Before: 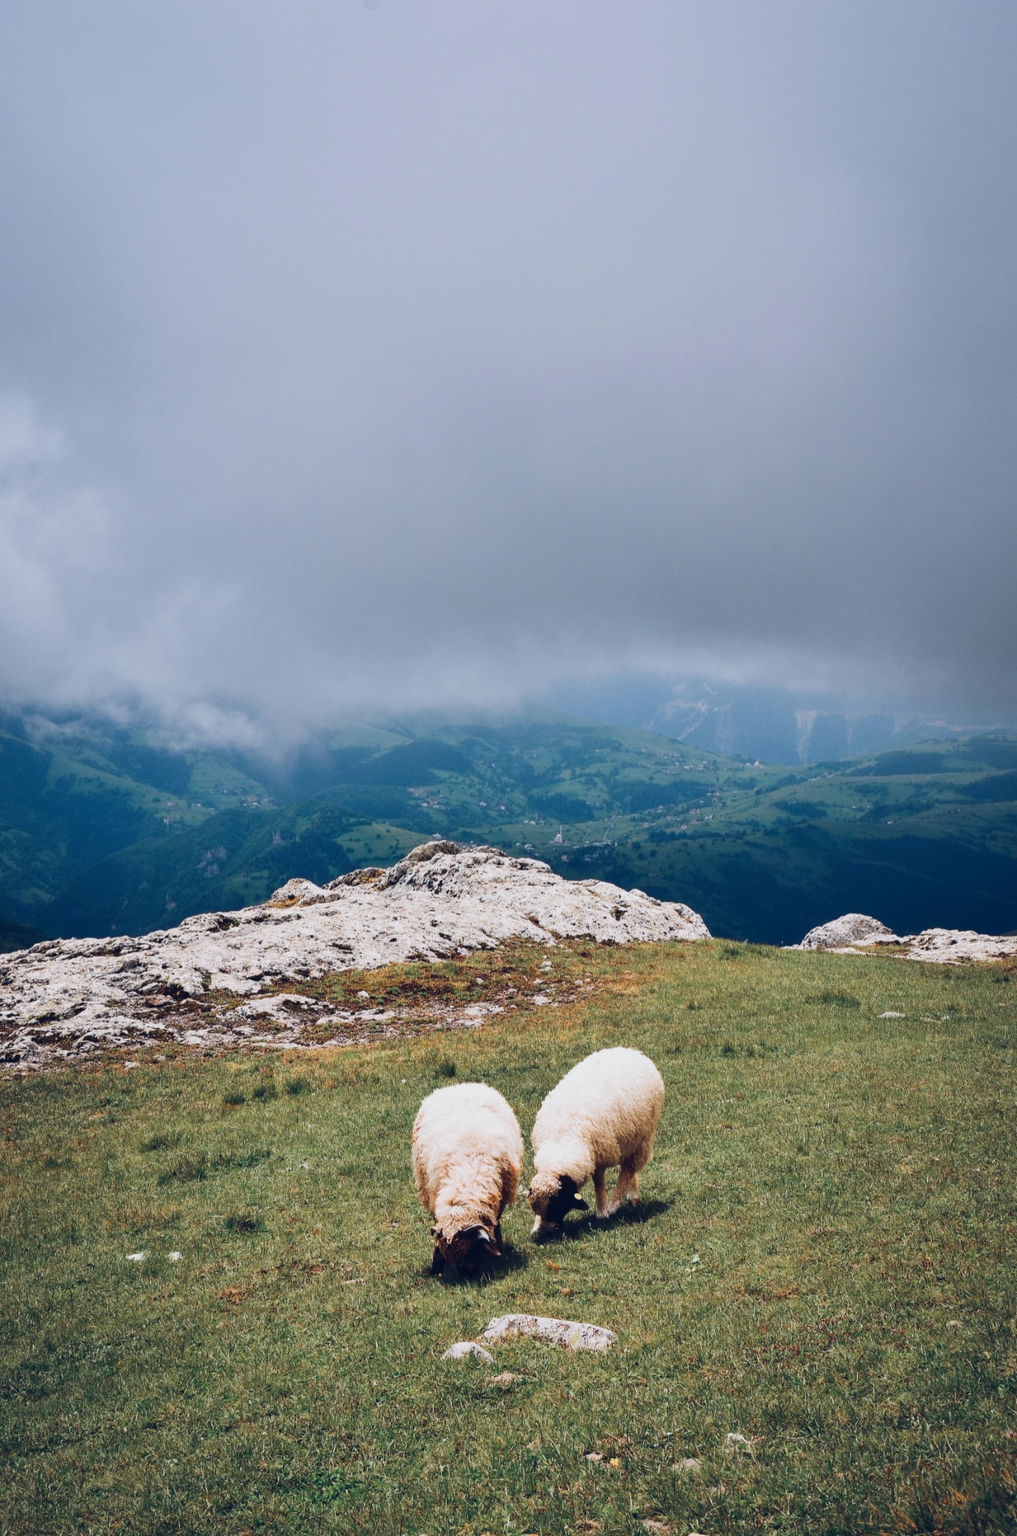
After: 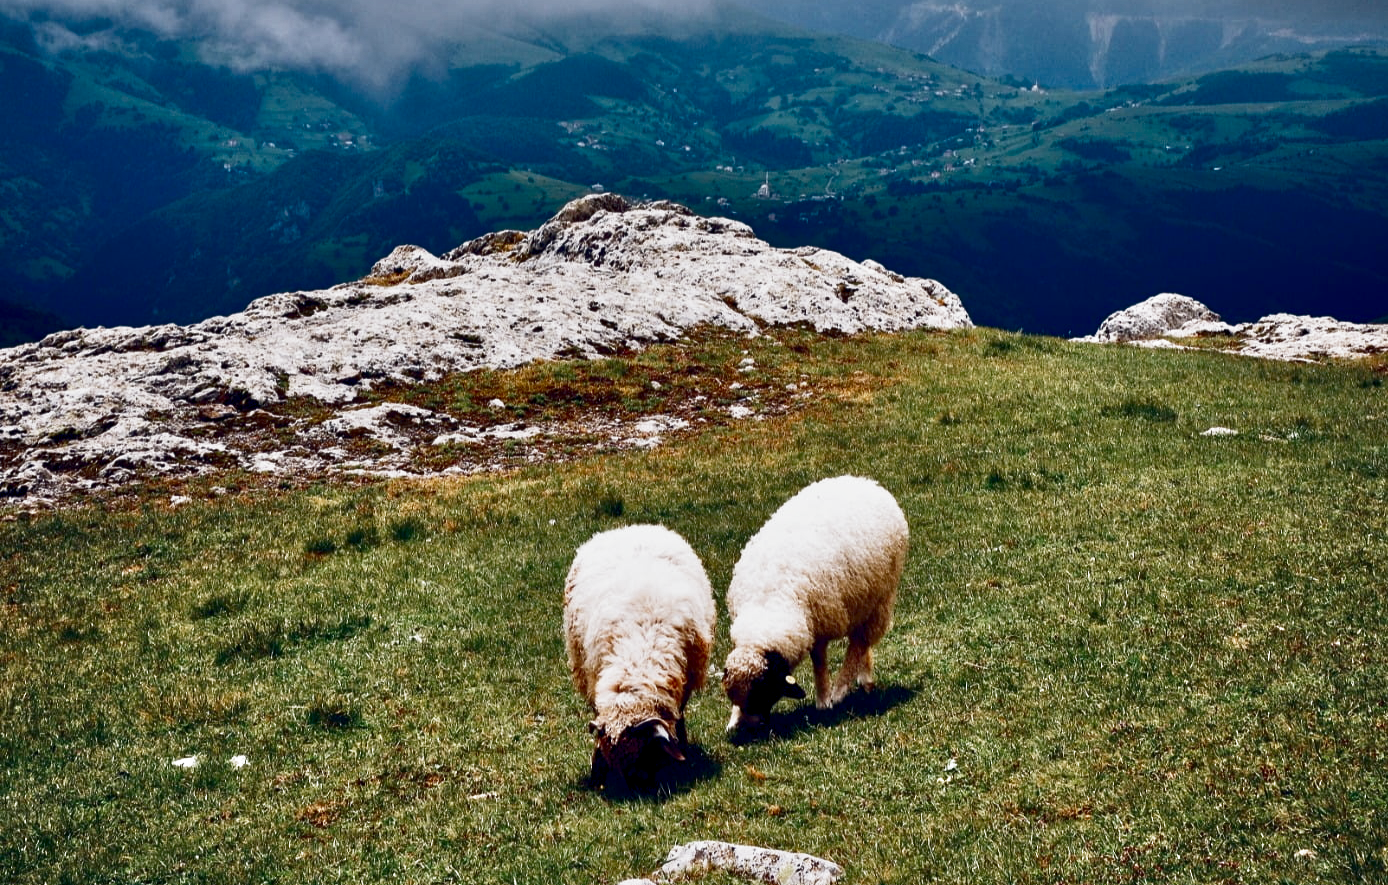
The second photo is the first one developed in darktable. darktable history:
color balance rgb: linear chroma grading › global chroma 1.5%, linear chroma grading › mid-tones -1%, perceptual saturation grading › global saturation -3%, perceptual saturation grading › shadows -2%
crop: top 45.551%, bottom 12.262%
filmic rgb: black relative exposure -8.7 EV, white relative exposure 2.7 EV, threshold 3 EV, target black luminance 0%, hardness 6.25, latitude 75%, contrast 1.325, highlights saturation mix -5%, preserve chrominance no, color science v5 (2021), iterations of high-quality reconstruction 0, enable highlight reconstruction true
tone equalizer: -7 EV 0.15 EV, -6 EV 0.6 EV, -5 EV 1.15 EV, -4 EV 1.33 EV, -3 EV 1.15 EV, -2 EV 0.6 EV, -1 EV 0.15 EV, mask exposure compensation -0.5 EV
contrast brightness saturation: brightness -0.52
exposure: compensate highlight preservation false
